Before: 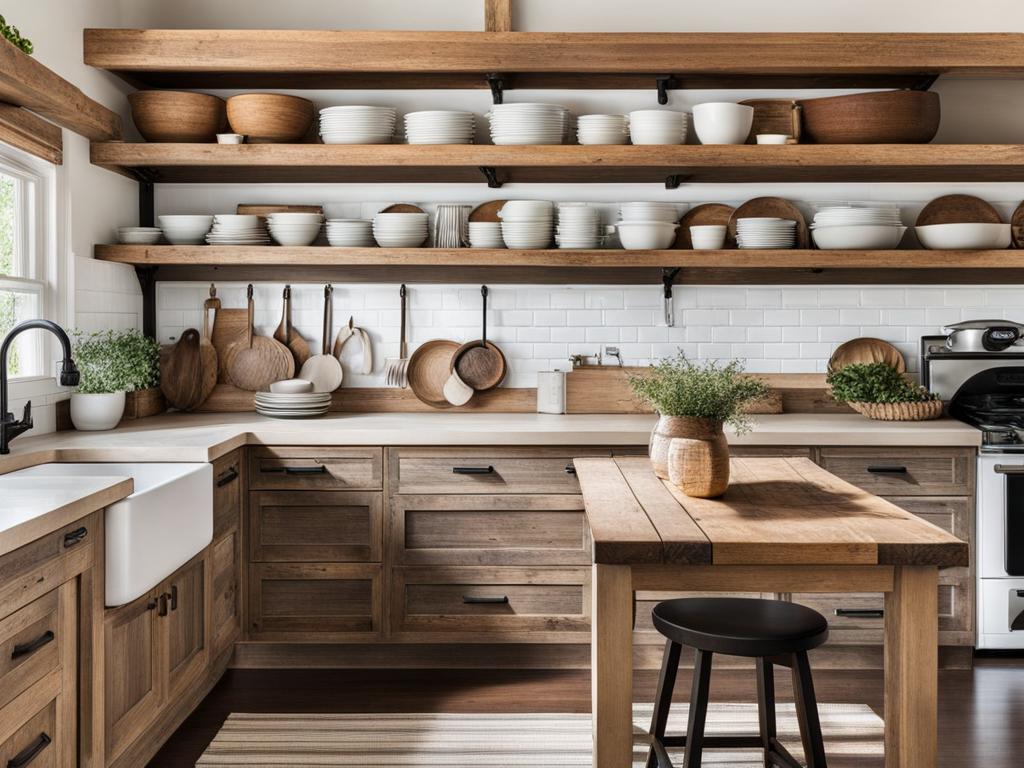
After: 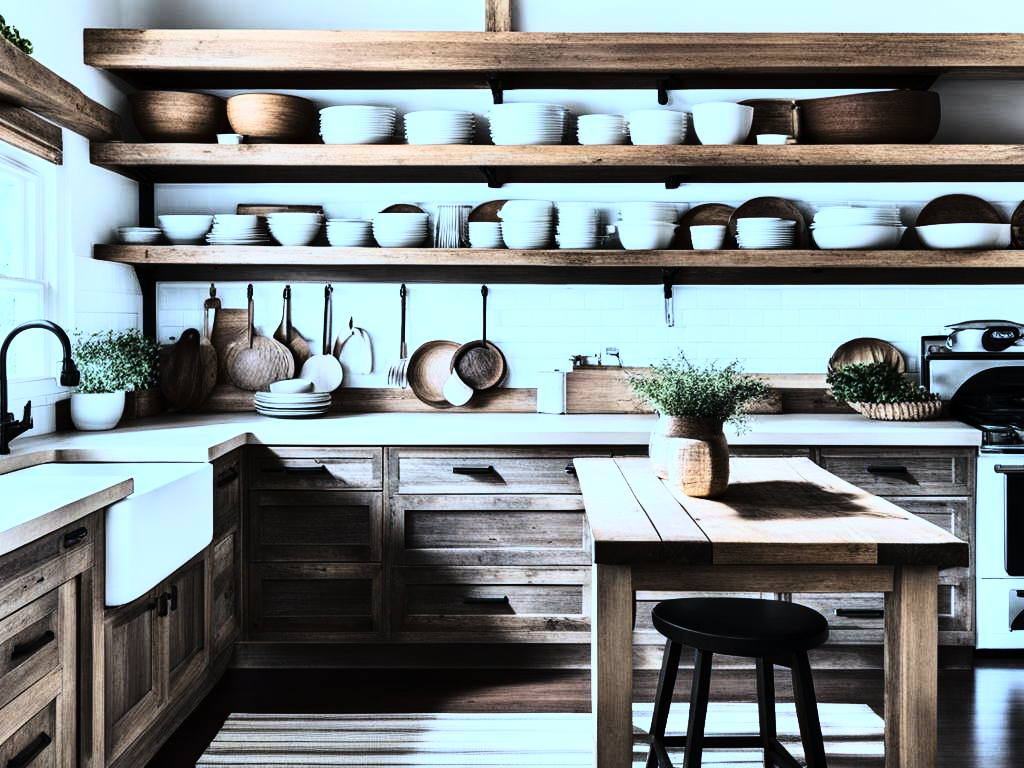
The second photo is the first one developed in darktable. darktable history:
tone curve: curves: ch0 [(0, 0) (0.003, 0.001) (0.011, 0.005) (0.025, 0.009) (0.044, 0.014) (0.069, 0.018) (0.1, 0.025) (0.136, 0.029) (0.177, 0.042) (0.224, 0.064) (0.277, 0.107) (0.335, 0.182) (0.399, 0.3) (0.468, 0.462) (0.543, 0.639) (0.623, 0.802) (0.709, 0.916) (0.801, 0.963) (0.898, 0.988) (1, 1)], color space Lab, linked channels, preserve colors none
color calibration: x 0.396, y 0.386, temperature 3633 K
